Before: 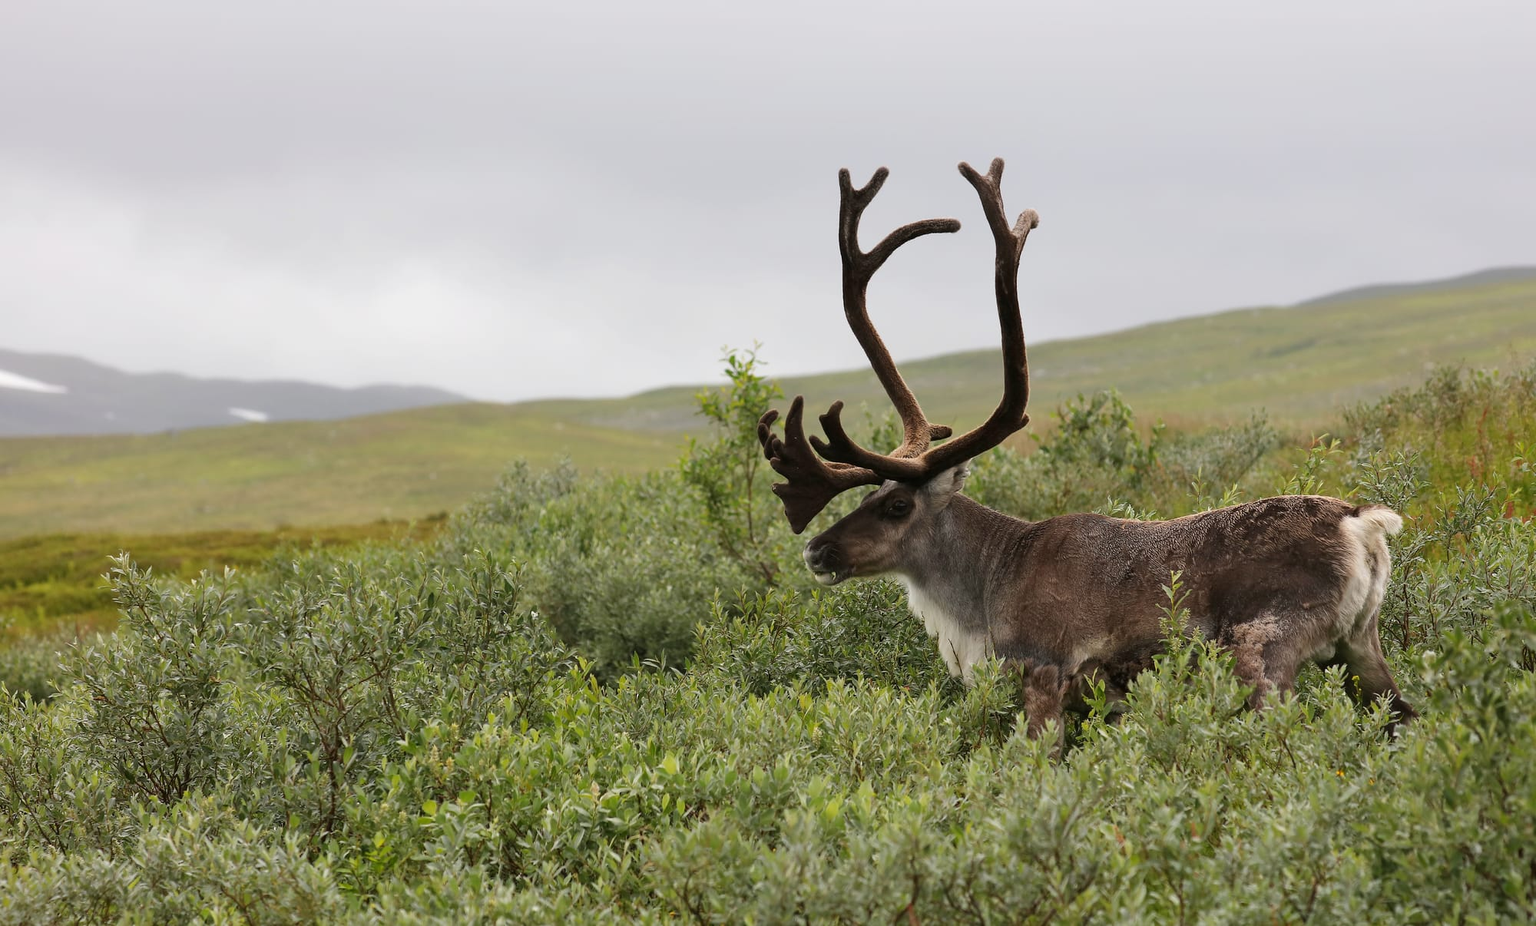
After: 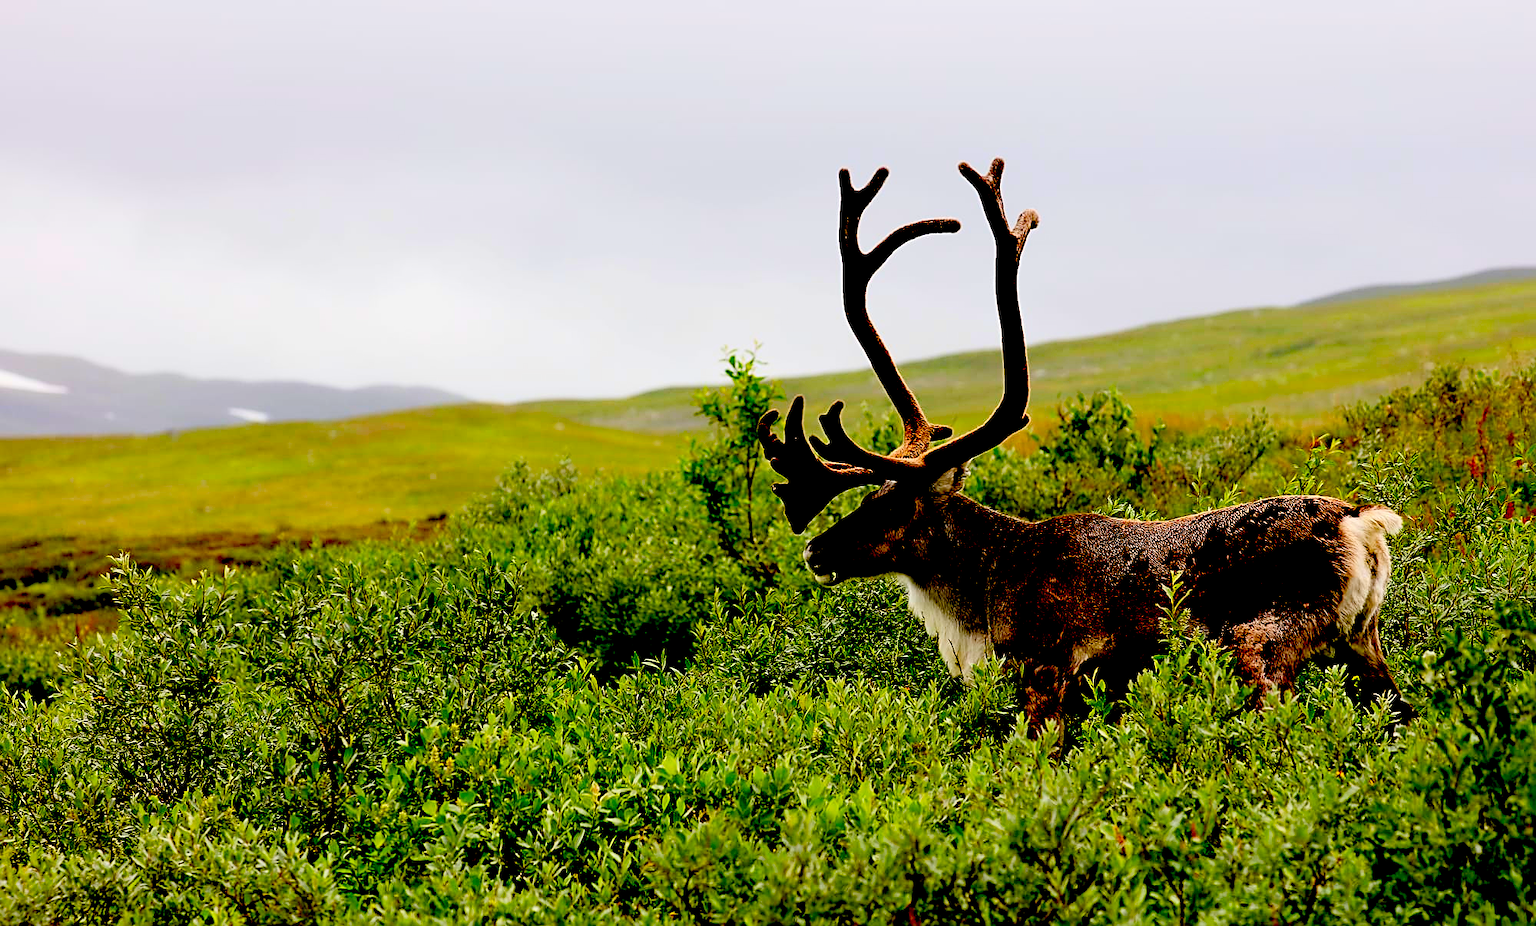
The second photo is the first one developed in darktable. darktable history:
contrast brightness saturation: contrast 0.197, brightness 0.197, saturation 0.798
sharpen: amount 0.491
color balance rgb: perceptual saturation grading › global saturation -0.113%, perceptual saturation grading › highlights -15.065%, perceptual saturation grading › shadows 25.507%, global vibrance 14.457%
exposure: black level correction 0.099, exposure -0.085 EV, compensate exposure bias true, compensate highlight preservation false
